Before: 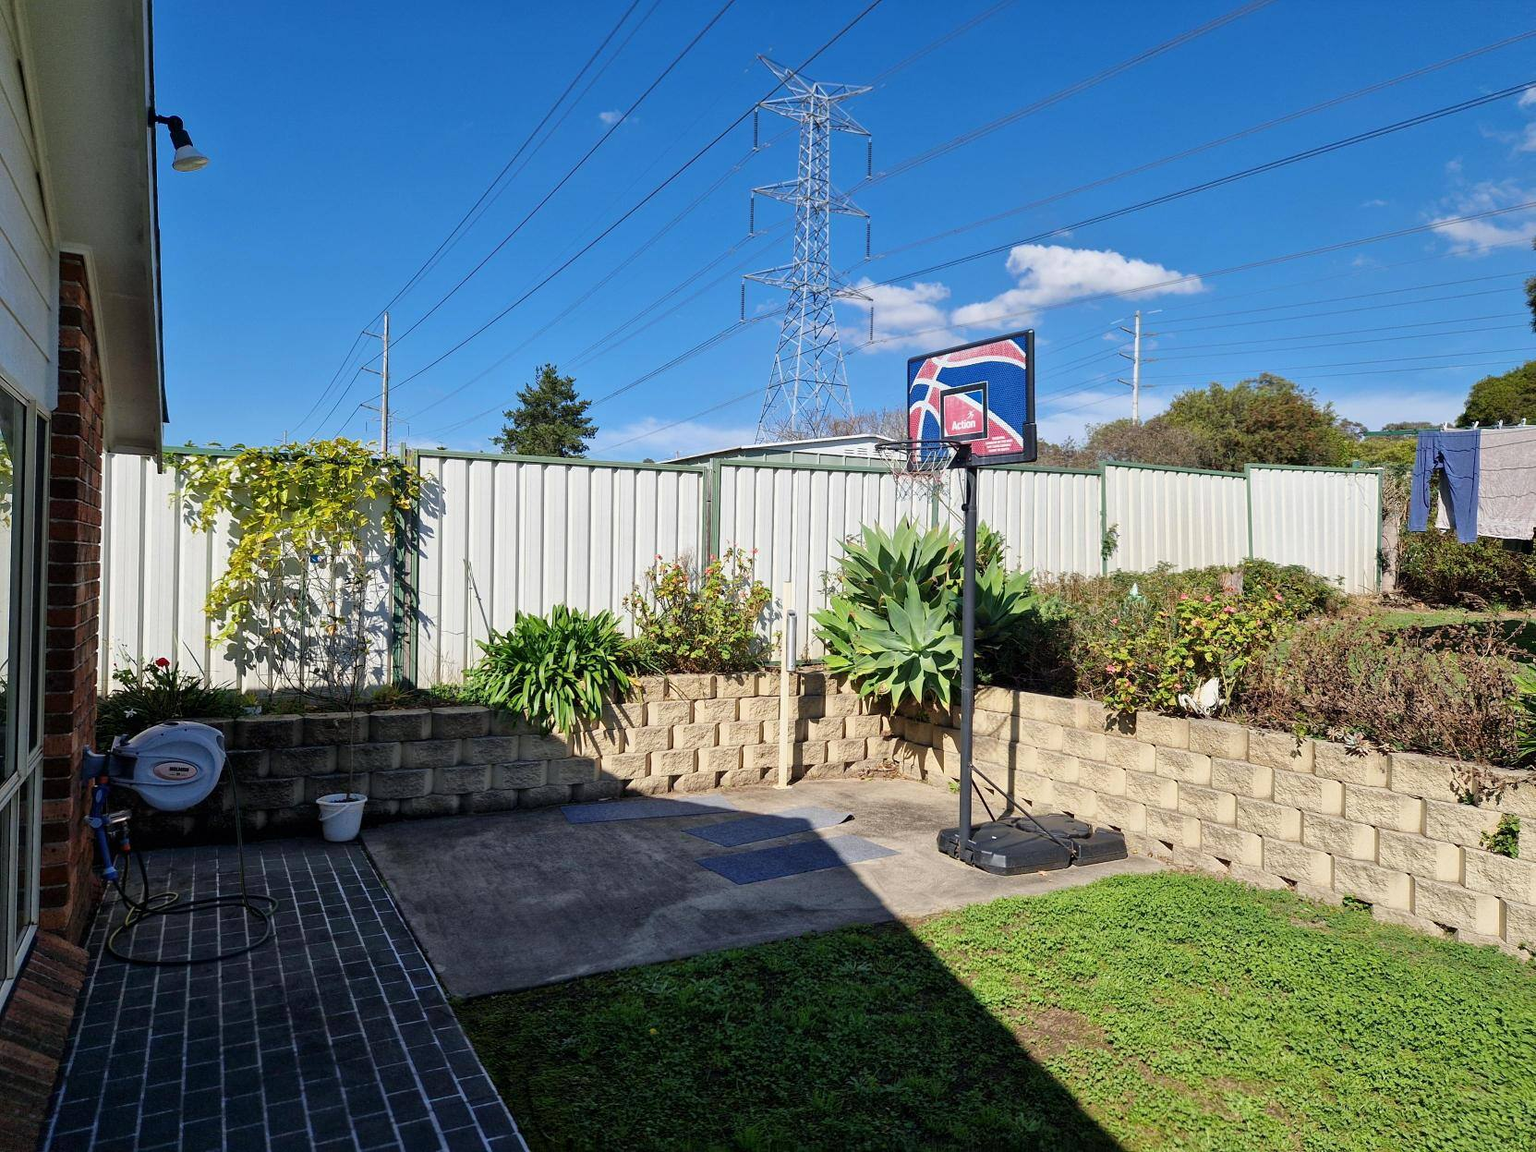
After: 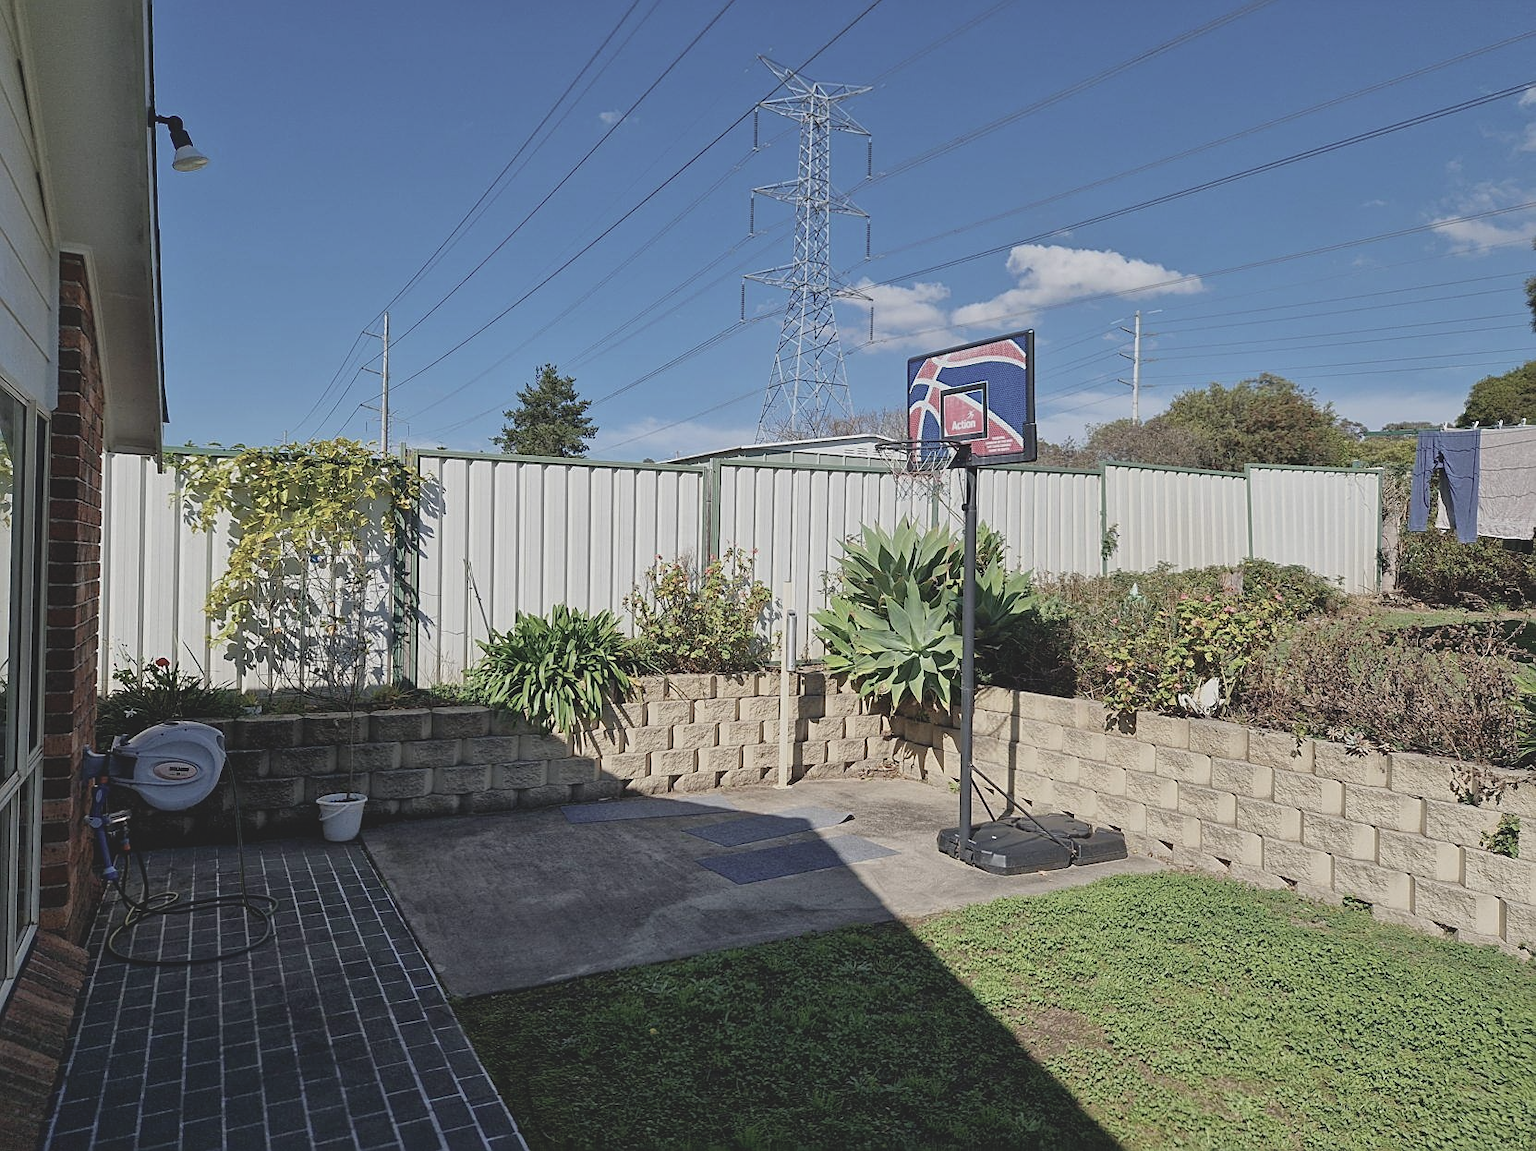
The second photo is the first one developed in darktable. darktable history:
sharpen: amount 0.5
contrast brightness saturation: contrast -0.252, saturation -0.433
